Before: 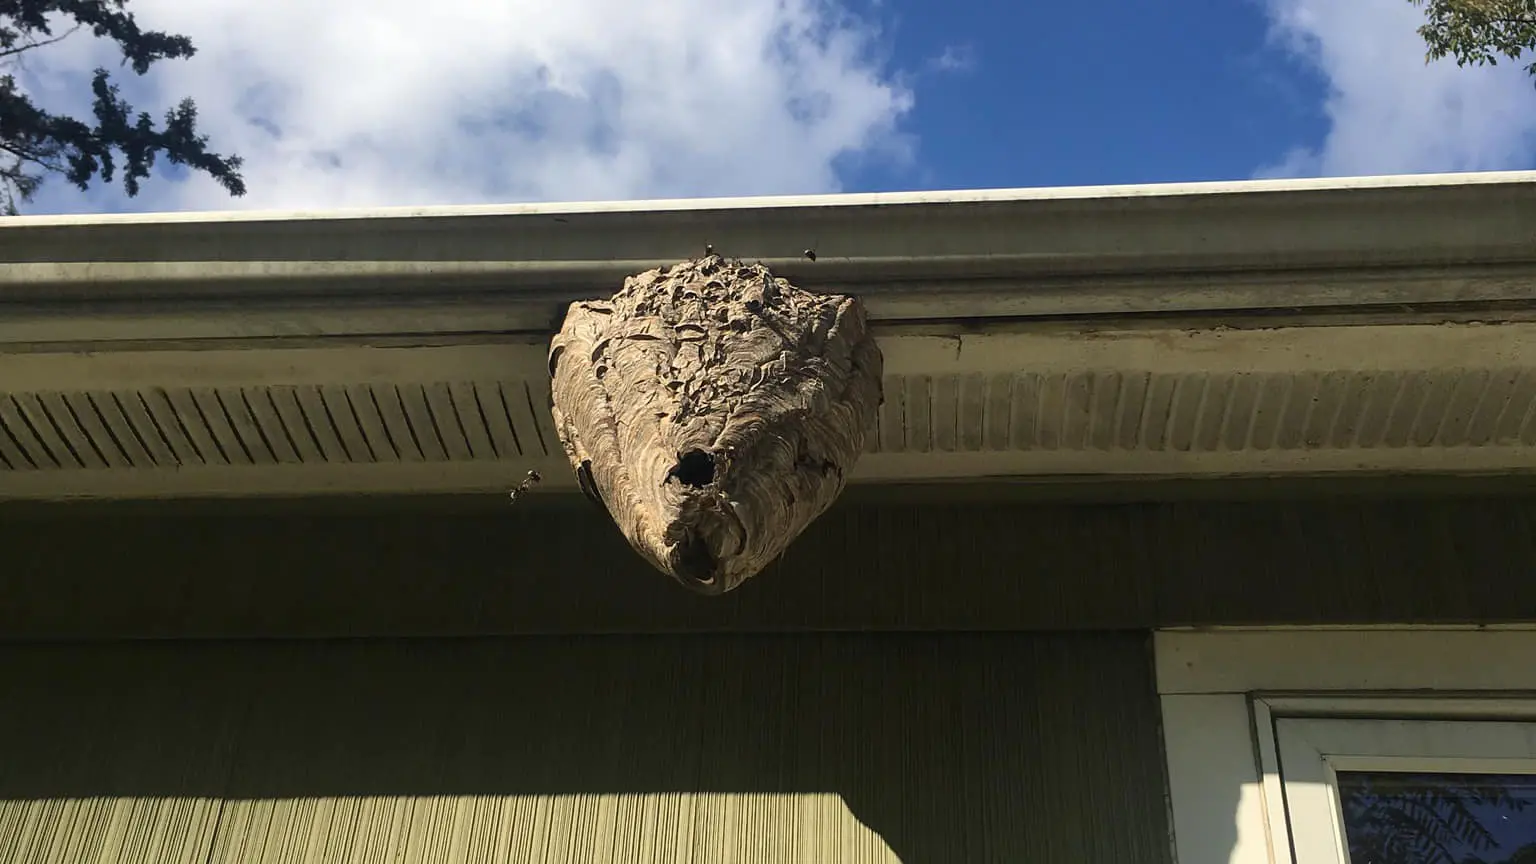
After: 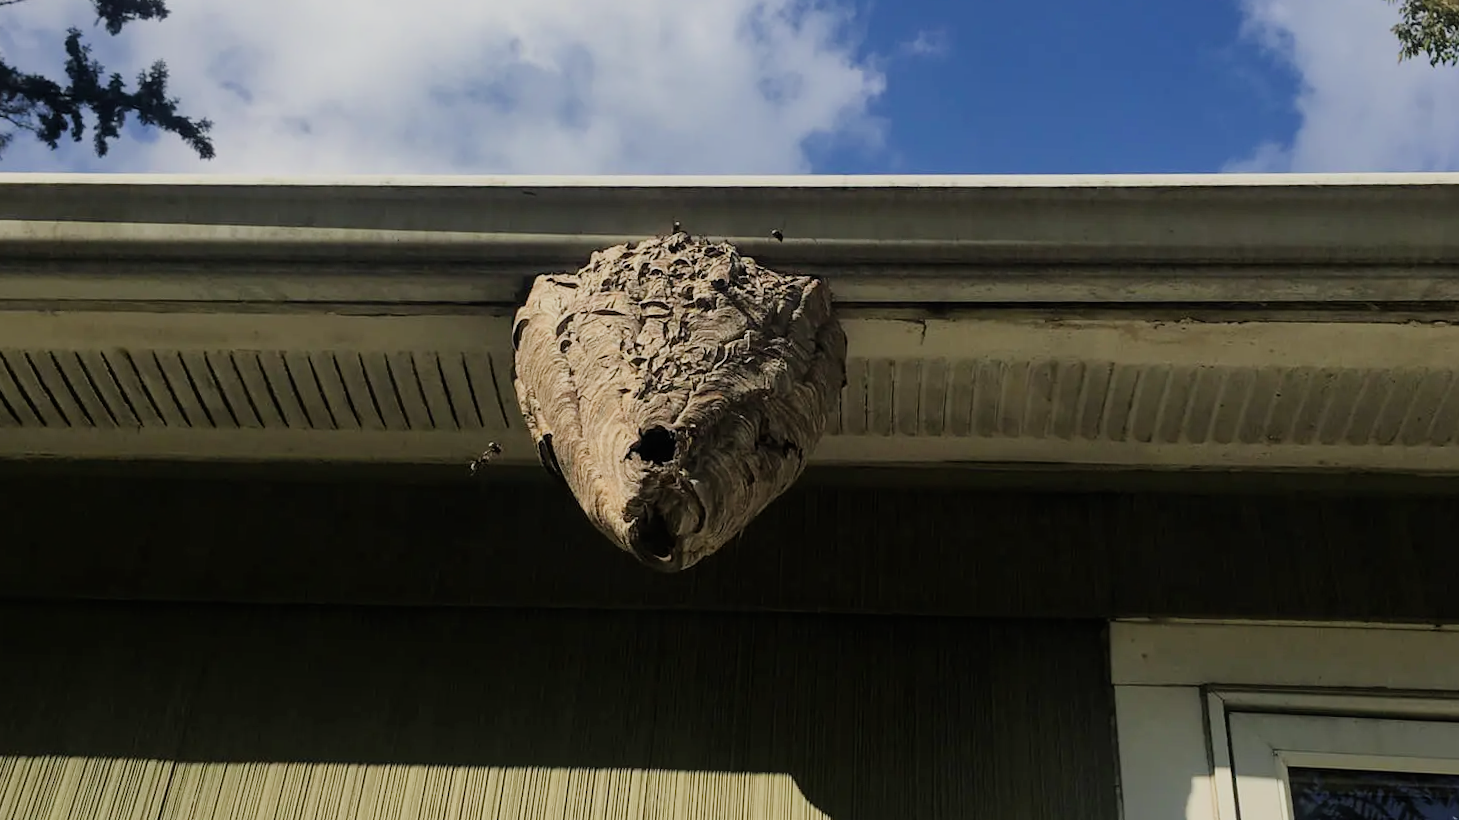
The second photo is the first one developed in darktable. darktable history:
exposure: compensate exposure bias true, compensate highlight preservation false
filmic rgb: black relative exposure -7.65 EV, white relative exposure 4.56 EV, threshold 2.94 EV, hardness 3.61, enable highlight reconstruction true
crop and rotate: angle -1.7°
